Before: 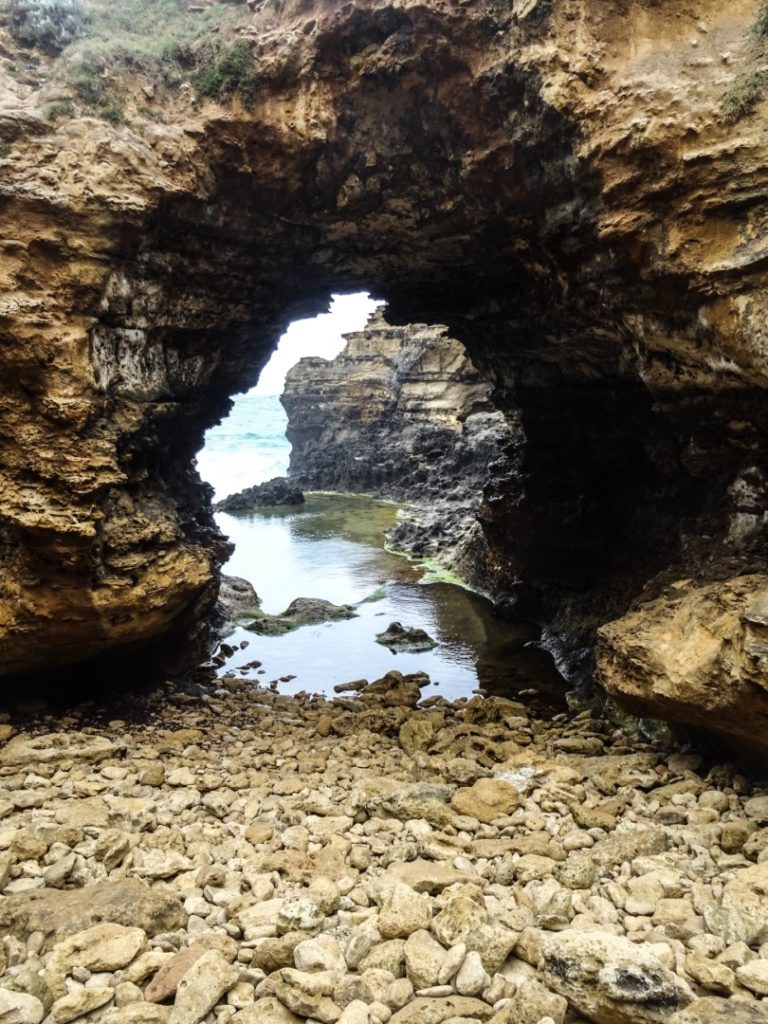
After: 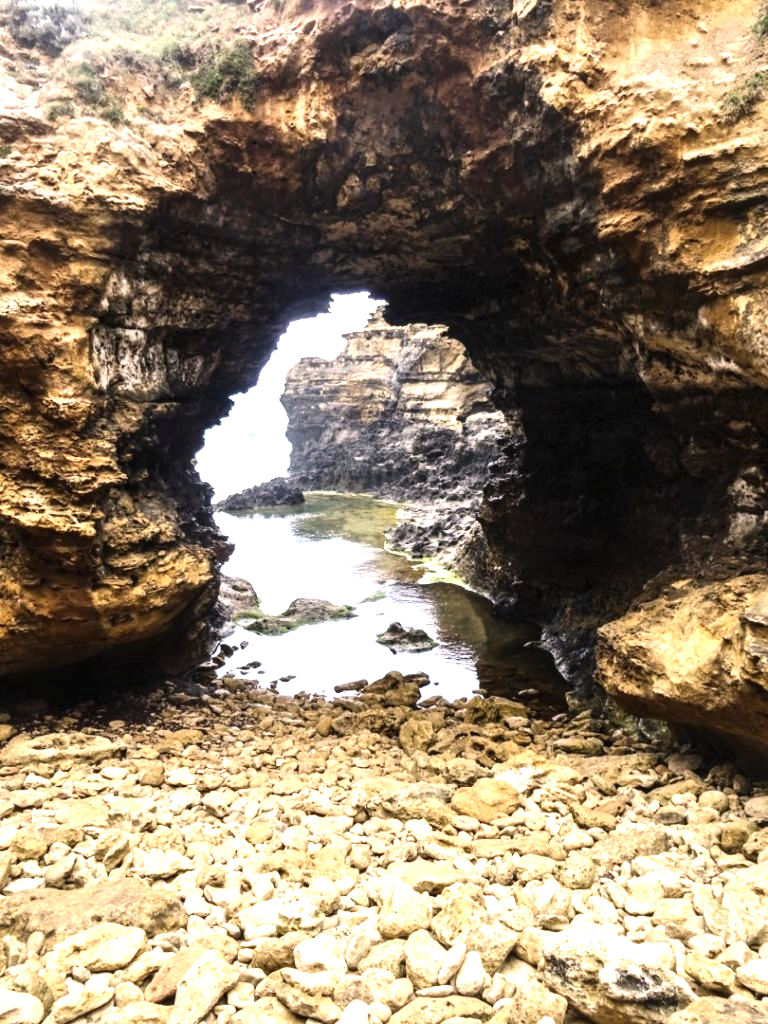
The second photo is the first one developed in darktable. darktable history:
shadows and highlights: shadows -13.43, white point adjustment 3.99, highlights 27.4
exposure: black level correction 0, exposure 0.894 EV, compensate exposure bias true, compensate highlight preservation false
color correction: highlights a* 7.02, highlights b* 4.26
